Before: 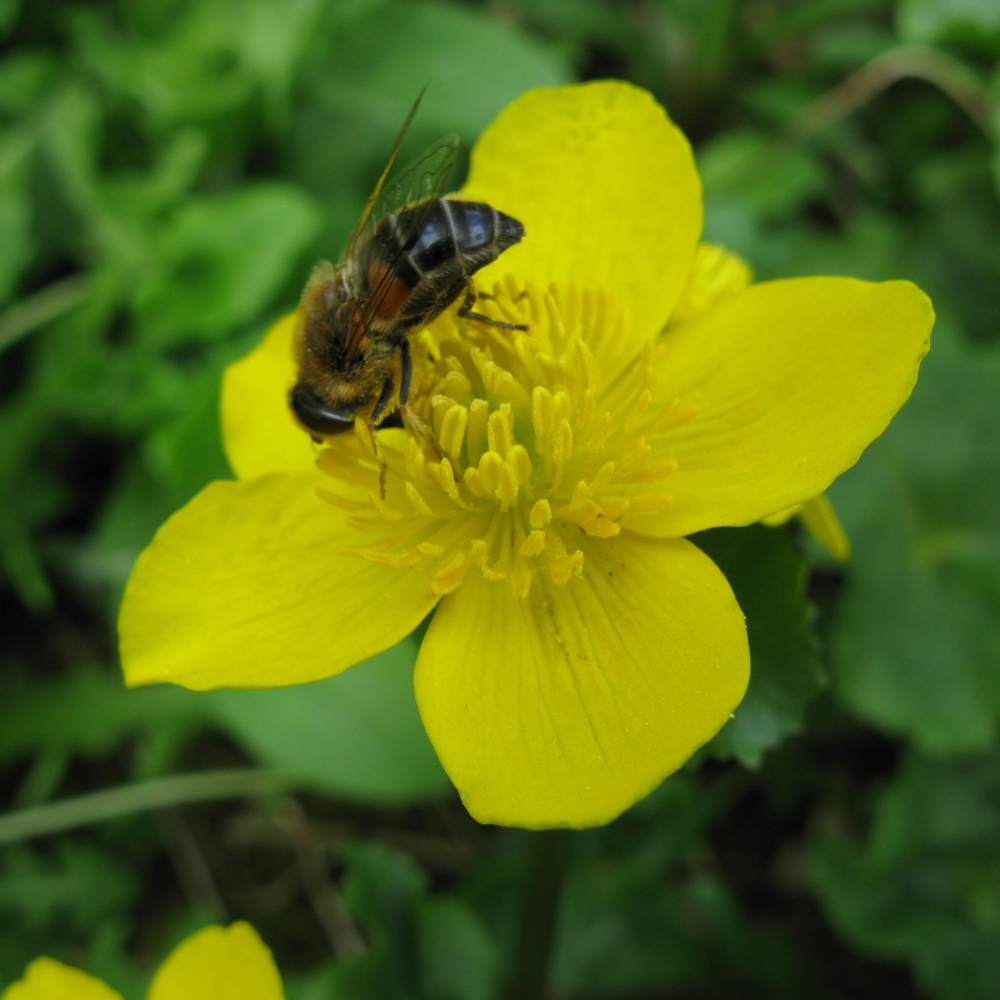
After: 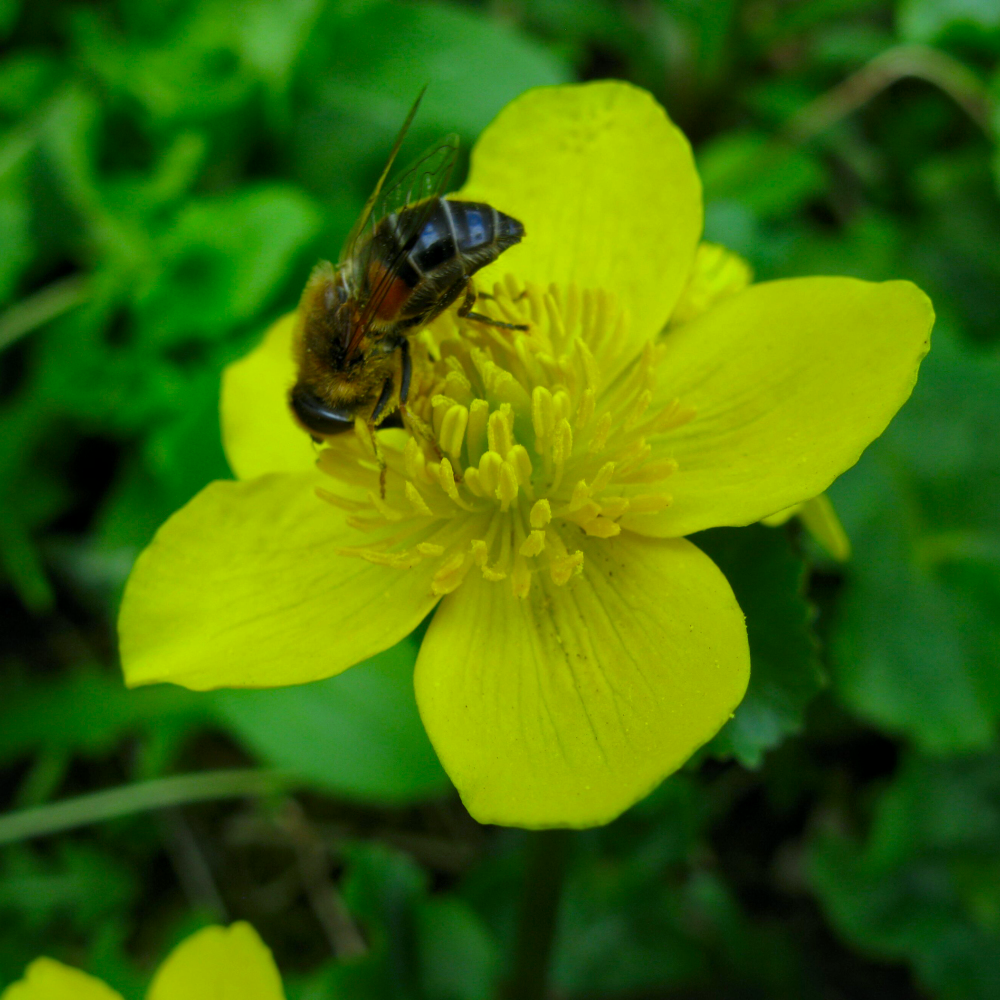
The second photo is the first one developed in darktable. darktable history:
white balance: red 0.925, blue 1.046
contrast brightness saturation: brightness -0.02, saturation 0.35
local contrast: mode bilateral grid, contrast 20, coarseness 50, detail 120%, midtone range 0.2
